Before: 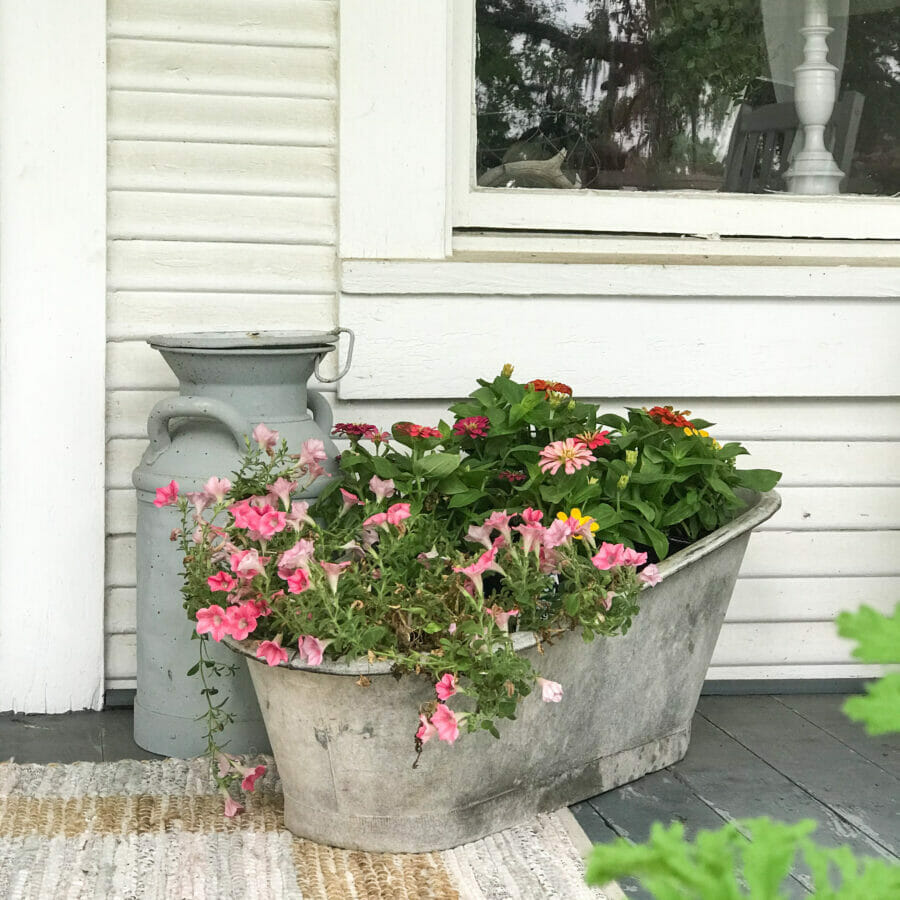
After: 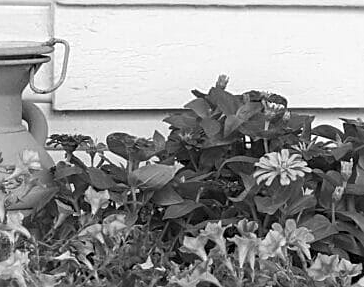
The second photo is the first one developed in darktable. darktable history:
sharpen: on, module defaults
crop: left 31.751%, top 32.172%, right 27.8%, bottom 35.83%
monochrome: a -11.7, b 1.62, size 0.5, highlights 0.38
